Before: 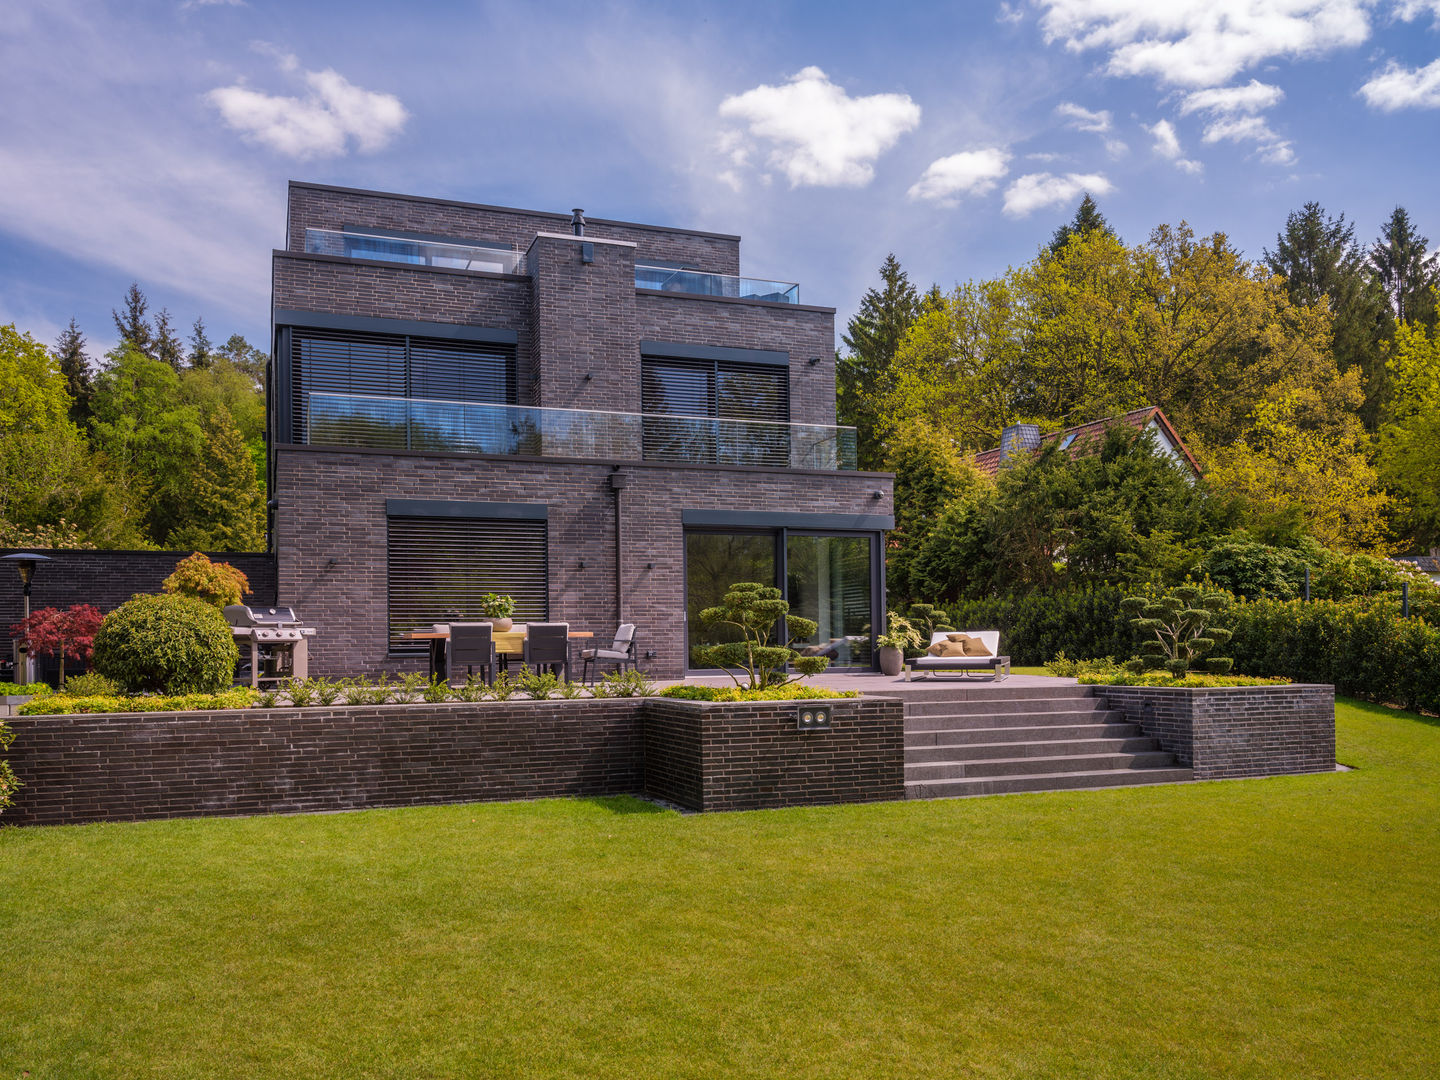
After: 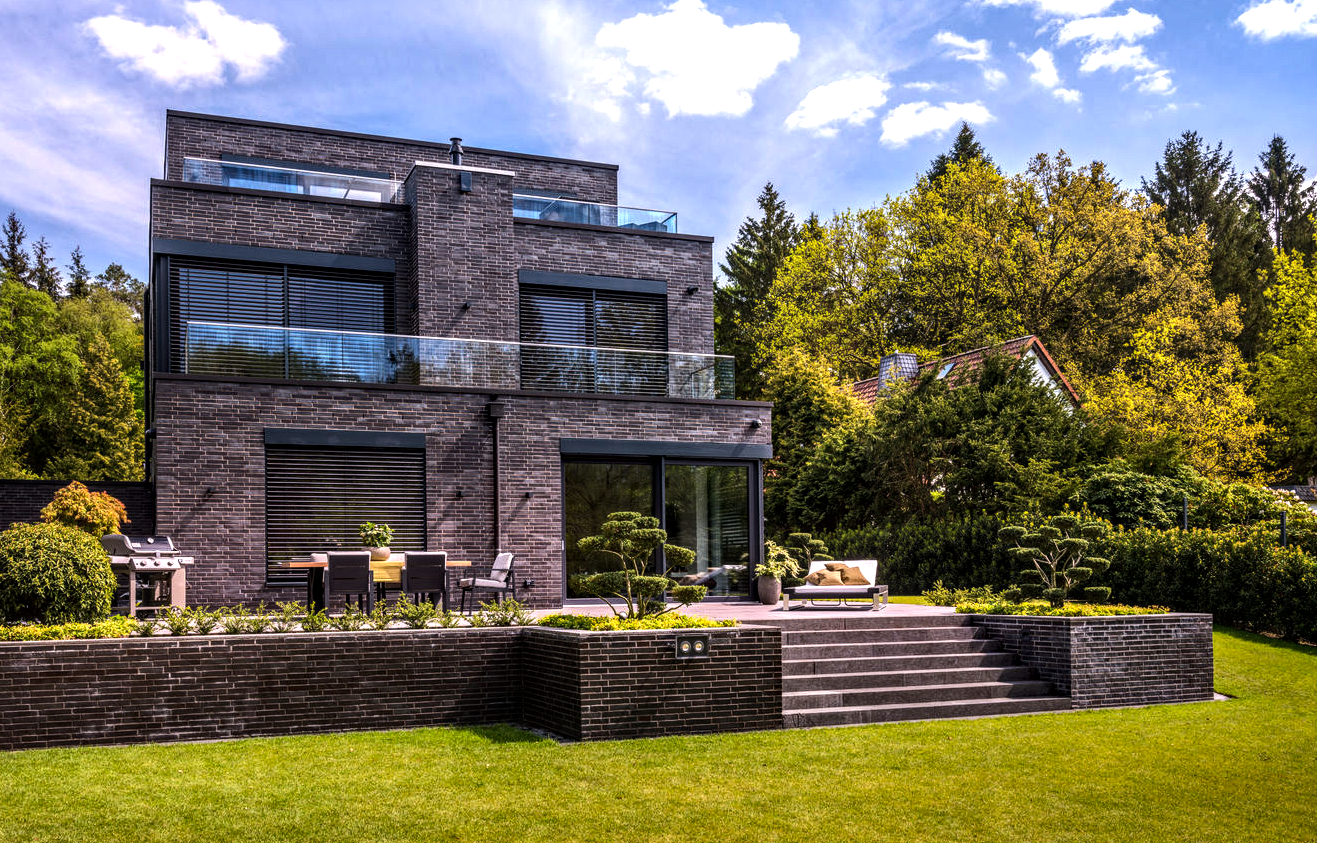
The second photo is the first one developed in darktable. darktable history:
haze removal: strength 0.301, distance 0.252, compatibility mode true, adaptive false
tone equalizer: -8 EV -1.04 EV, -7 EV -0.99 EV, -6 EV -0.907 EV, -5 EV -0.606 EV, -3 EV 0.597 EV, -2 EV 0.869 EV, -1 EV 1.01 EV, +0 EV 1.08 EV, edges refinement/feathering 500, mask exposure compensation -1.57 EV, preserve details no
crop: left 8.532%, top 6.589%, bottom 15.306%
local contrast: on, module defaults
